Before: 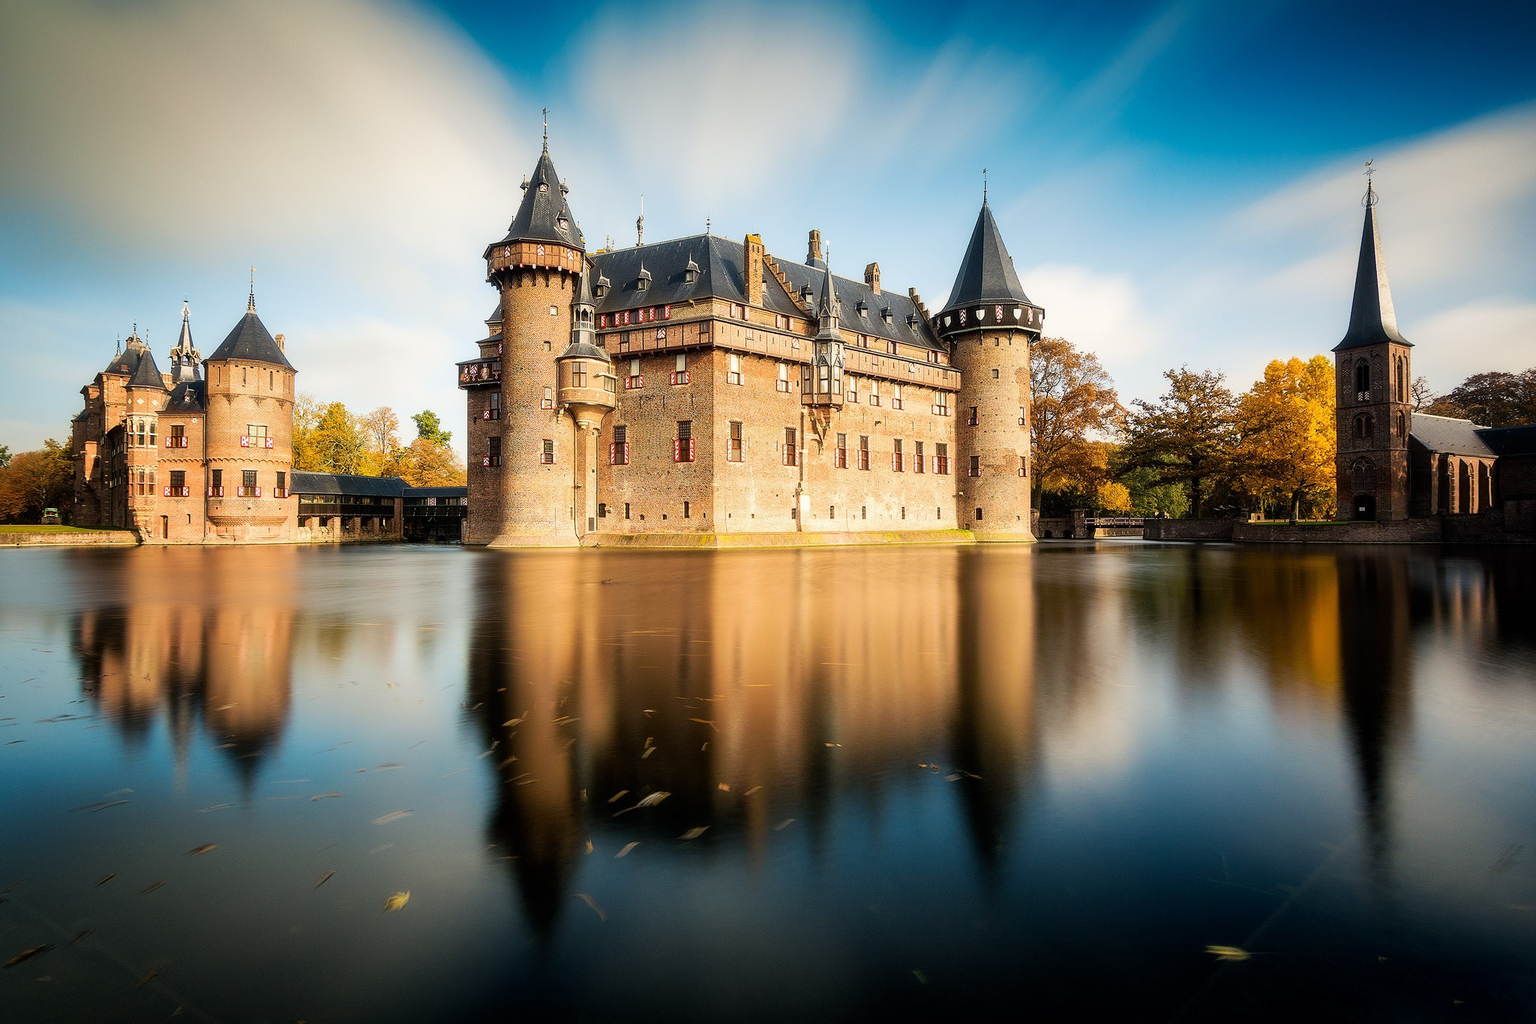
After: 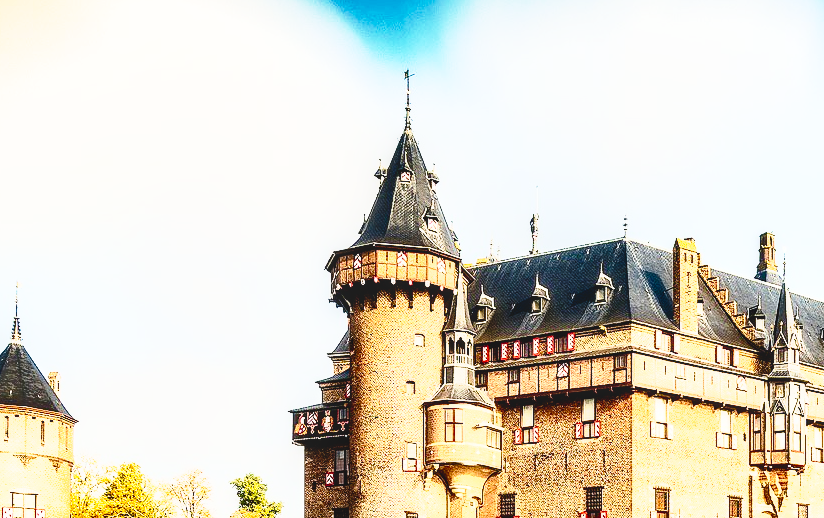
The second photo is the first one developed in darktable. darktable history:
crop: left 15.594%, top 5.429%, right 44.127%, bottom 56.612%
tone curve: curves: ch0 [(0, 0) (0.003, 0) (0.011, 0.001) (0.025, 0.001) (0.044, 0.003) (0.069, 0.009) (0.1, 0.018) (0.136, 0.032) (0.177, 0.074) (0.224, 0.13) (0.277, 0.218) (0.335, 0.321) (0.399, 0.425) (0.468, 0.523) (0.543, 0.617) (0.623, 0.708) (0.709, 0.789) (0.801, 0.873) (0.898, 0.967) (1, 1)], preserve colors none
exposure: black level correction 0, exposure 0.895 EV, compensate exposure bias true, compensate highlight preservation false
shadows and highlights: low approximation 0.01, soften with gaussian
velvia: on, module defaults
local contrast: detail 109%
contrast brightness saturation: contrast 0.295
